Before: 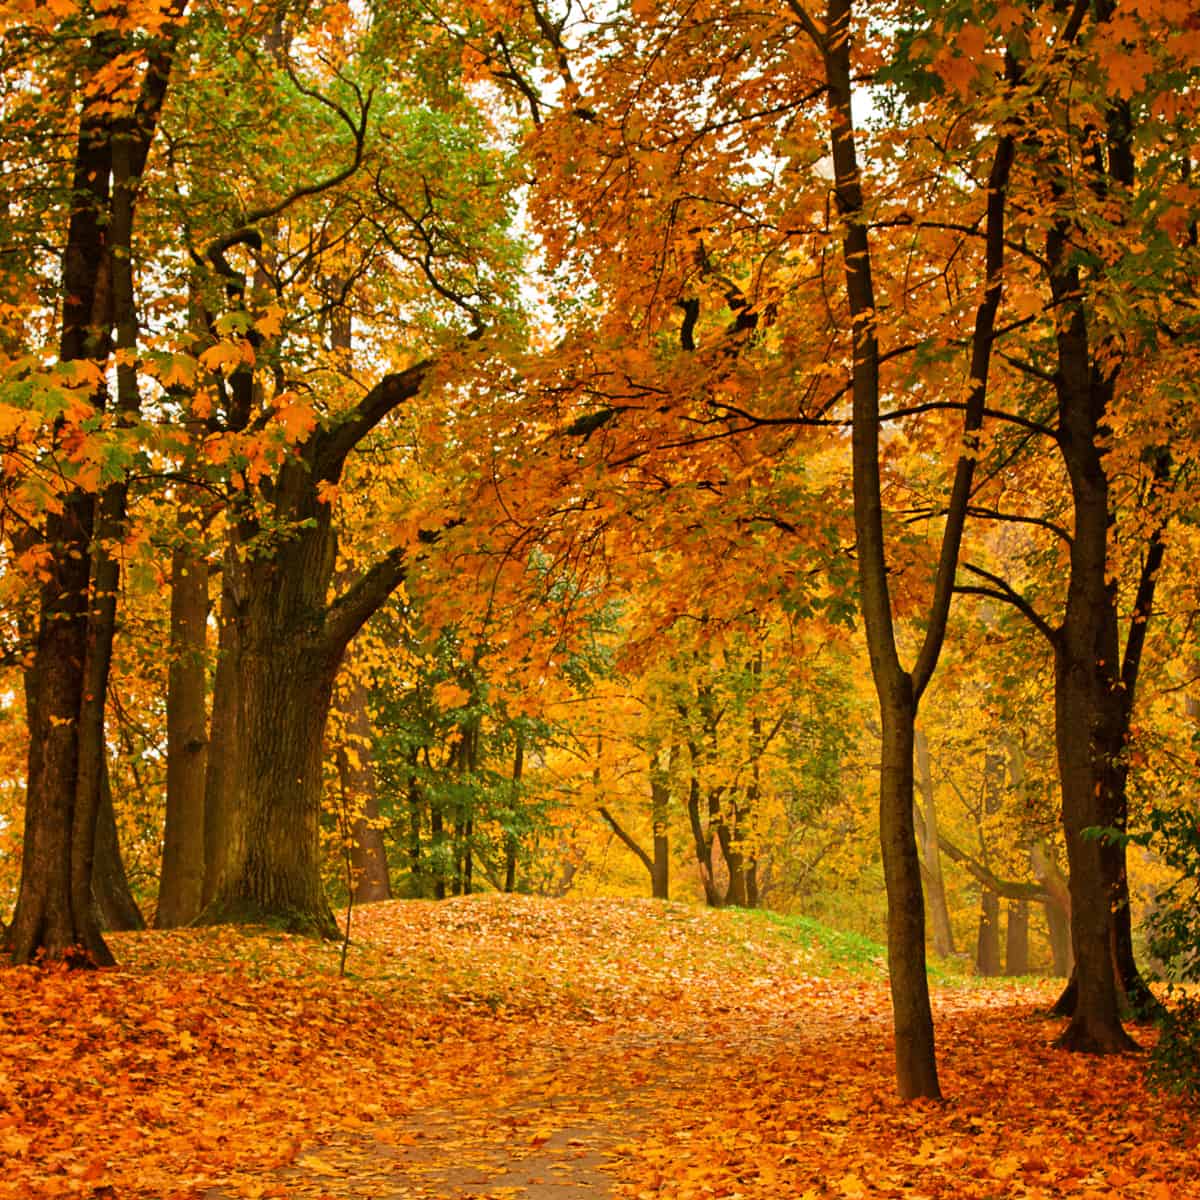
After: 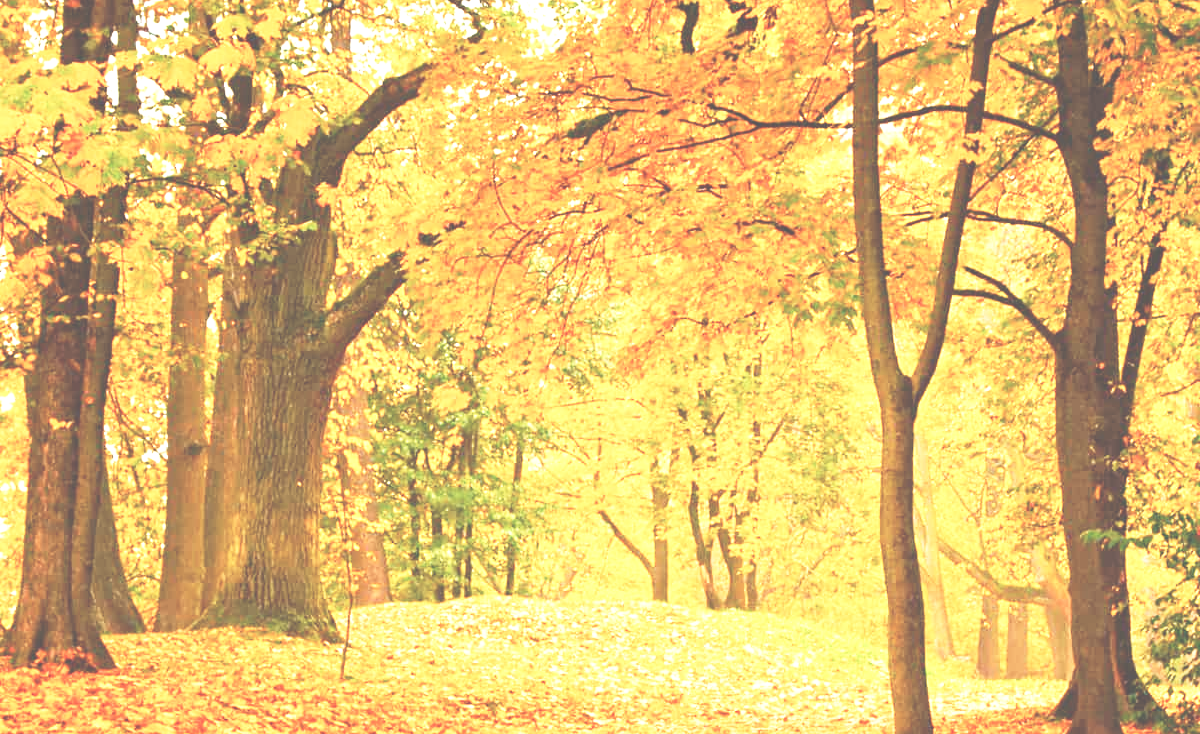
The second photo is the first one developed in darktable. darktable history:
base curve: curves: ch0 [(0, 0) (0.028, 0.03) (0.121, 0.232) (0.46, 0.748) (0.859, 0.968) (1, 1)], preserve colors none
exposure: black level correction -0.024, exposure 1.394 EV, compensate highlight preservation false
crop and rotate: top 24.776%, bottom 14.037%
